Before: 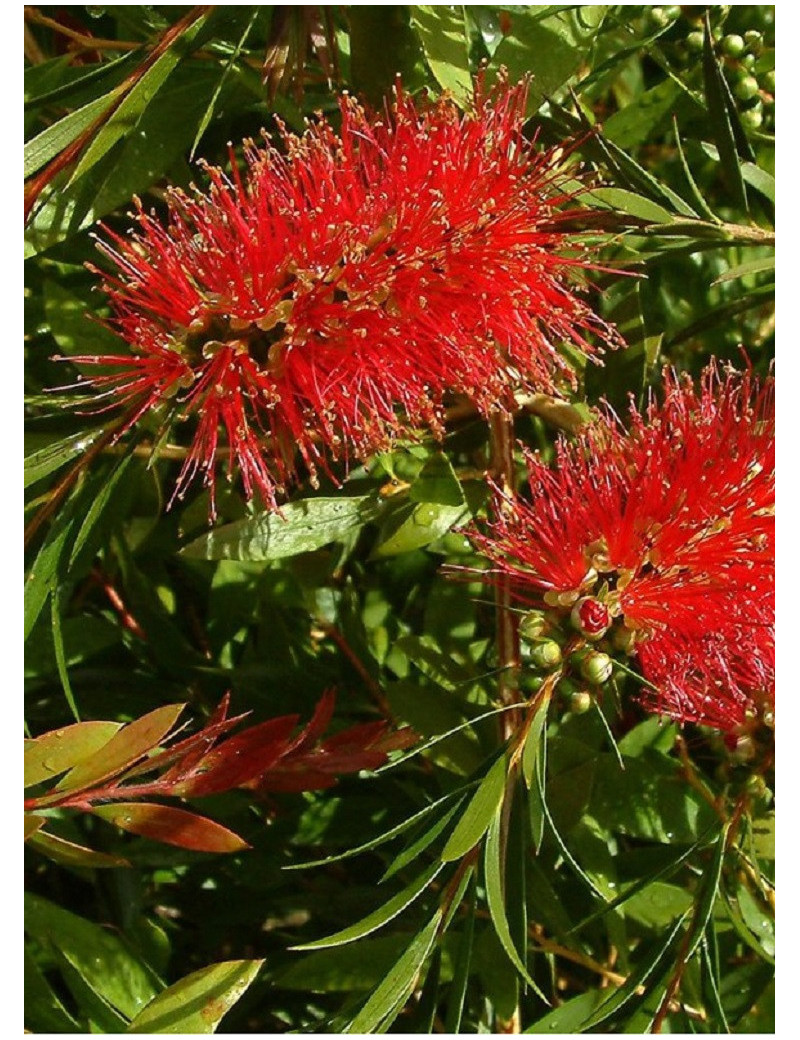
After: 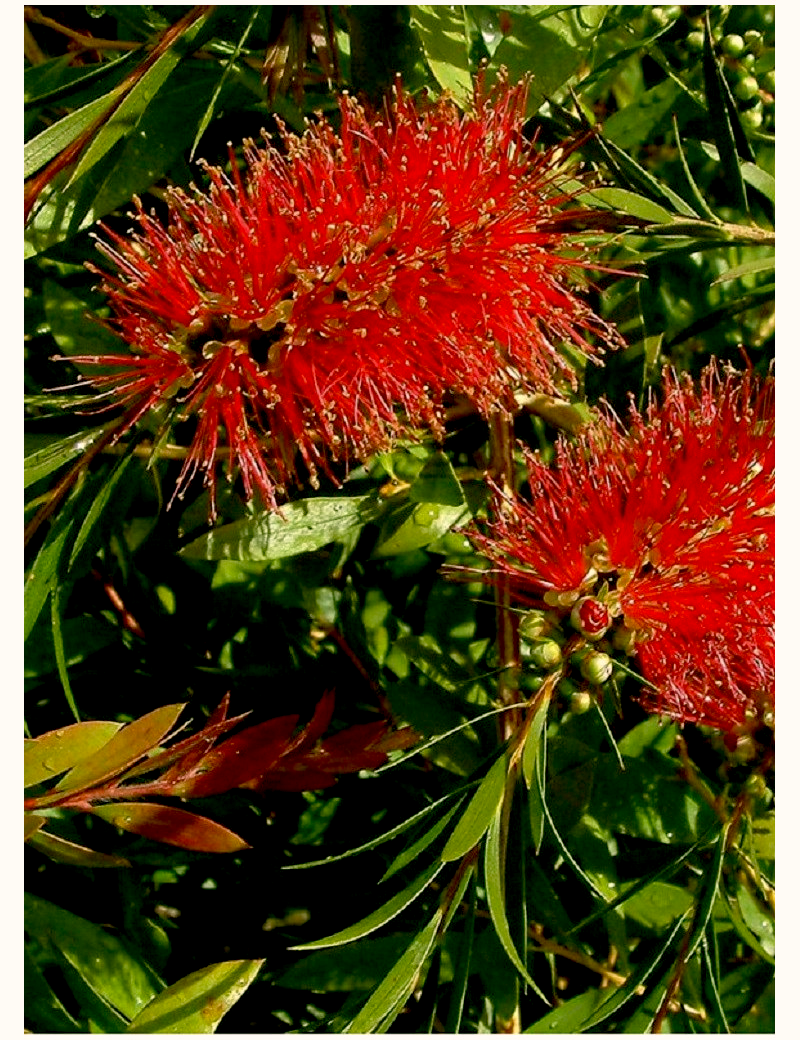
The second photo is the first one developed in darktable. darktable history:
exposure: black level correction 0.016, exposure -0.009 EV, compensate highlight preservation false
color correction: highlights a* 4.02, highlights b* 4.98, shadows a* -7.55, shadows b* 4.98
